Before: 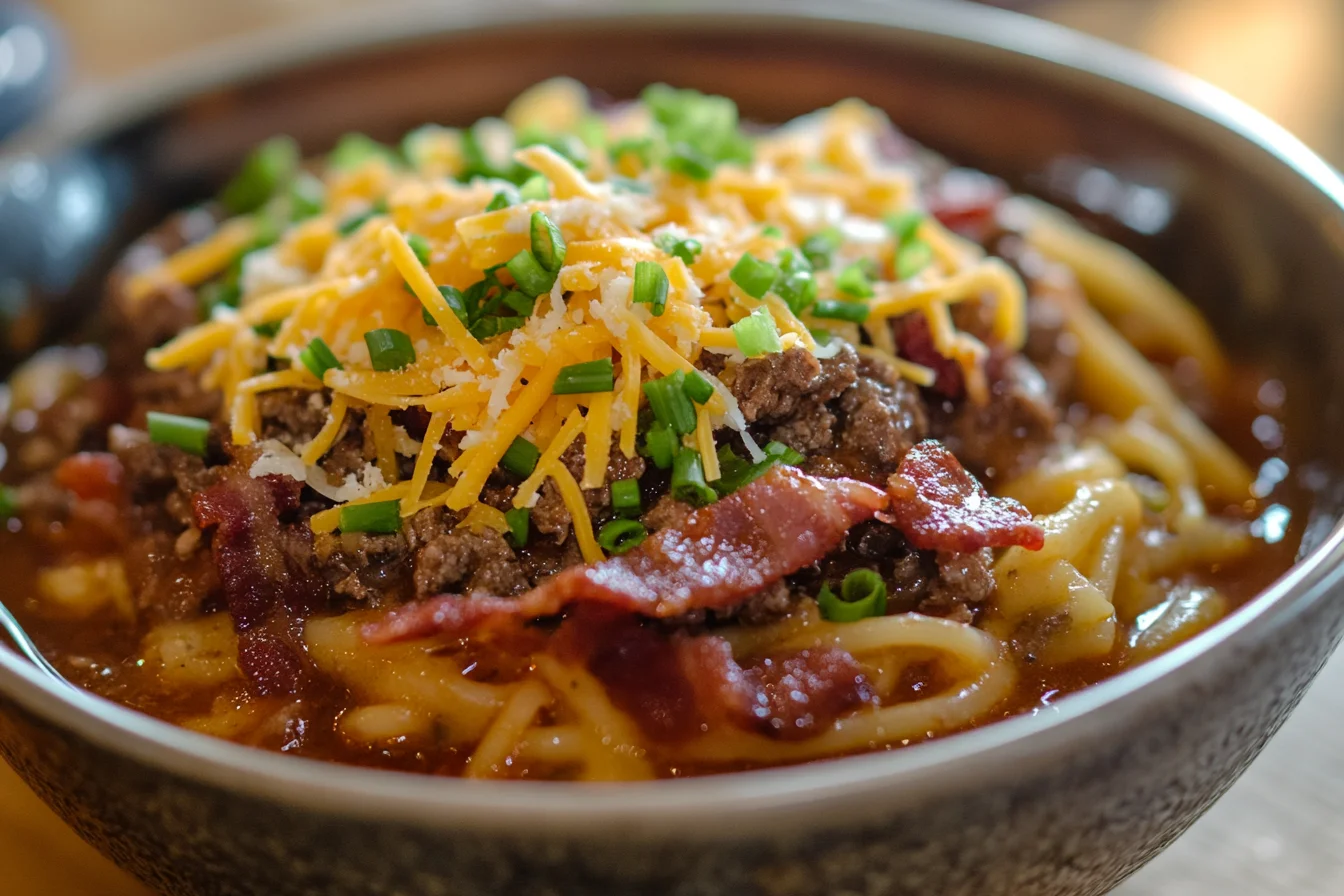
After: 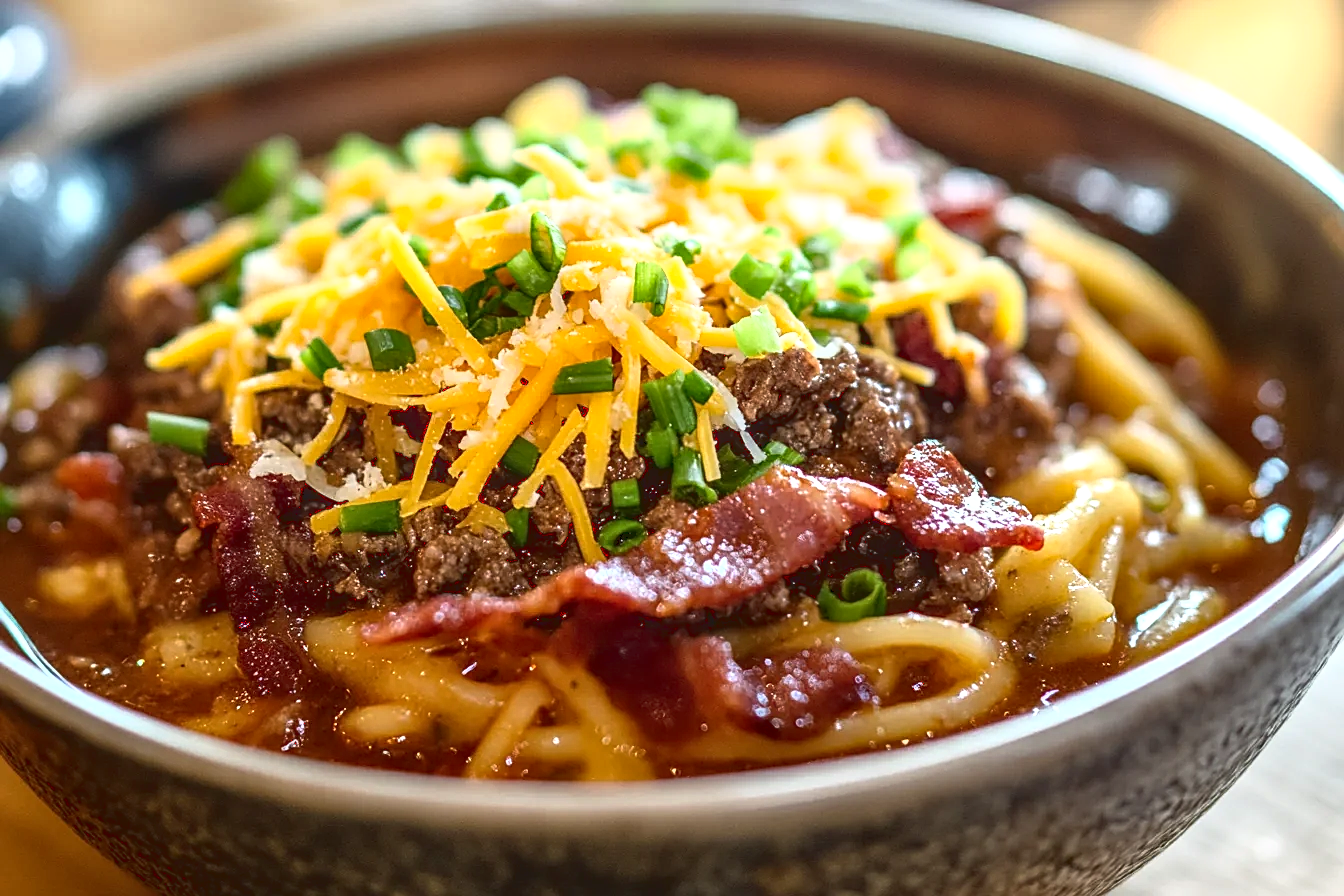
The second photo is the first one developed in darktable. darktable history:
tone curve: curves: ch0 [(0, 0) (0.003, 0.116) (0.011, 0.116) (0.025, 0.113) (0.044, 0.114) (0.069, 0.118) (0.1, 0.137) (0.136, 0.171) (0.177, 0.213) (0.224, 0.259) (0.277, 0.316) (0.335, 0.381) (0.399, 0.458) (0.468, 0.548) (0.543, 0.654) (0.623, 0.775) (0.709, 0.895) (0.801, 0.972) (0.898, 0.991) (1, 1)], color space Lab, linked channels, preserve colors none
local contrast: detail 130%
sharpen: on, module defaults
